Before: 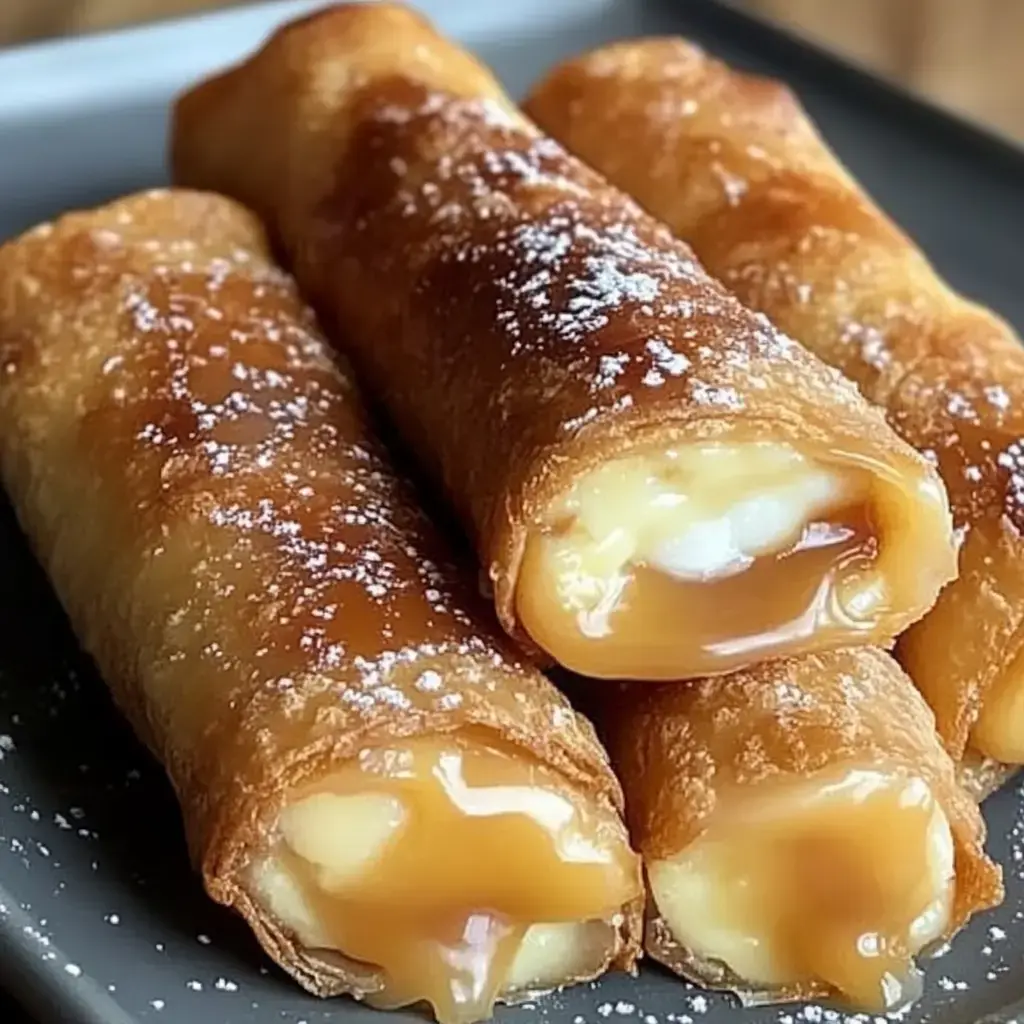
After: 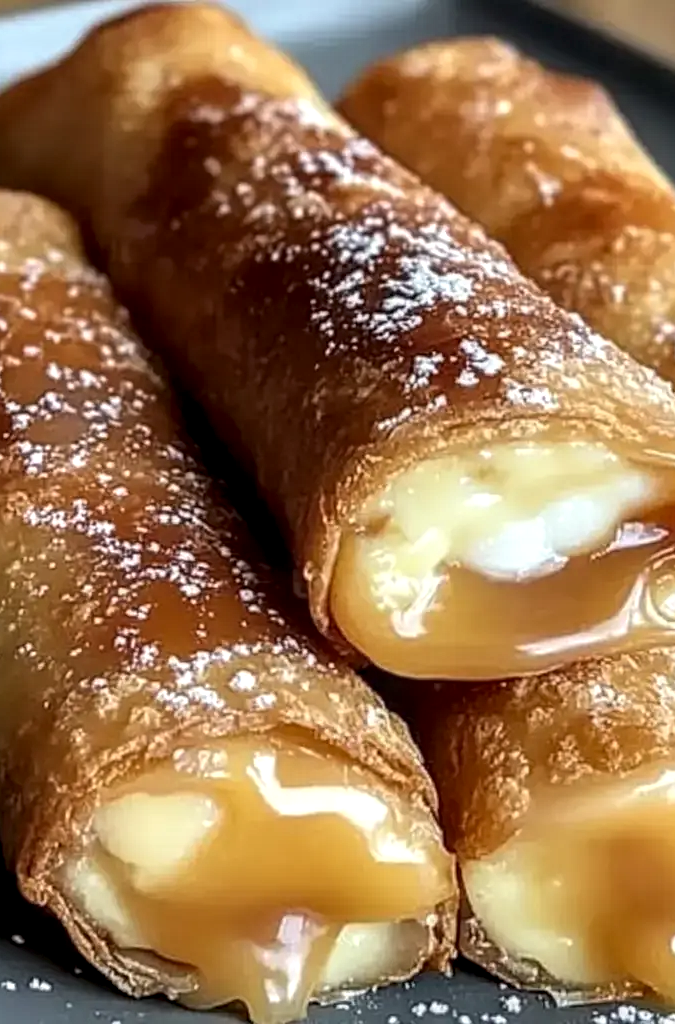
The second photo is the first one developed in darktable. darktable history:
crop and rotate: left 18.237%, right 15.796%
local contrast: detail 142%
